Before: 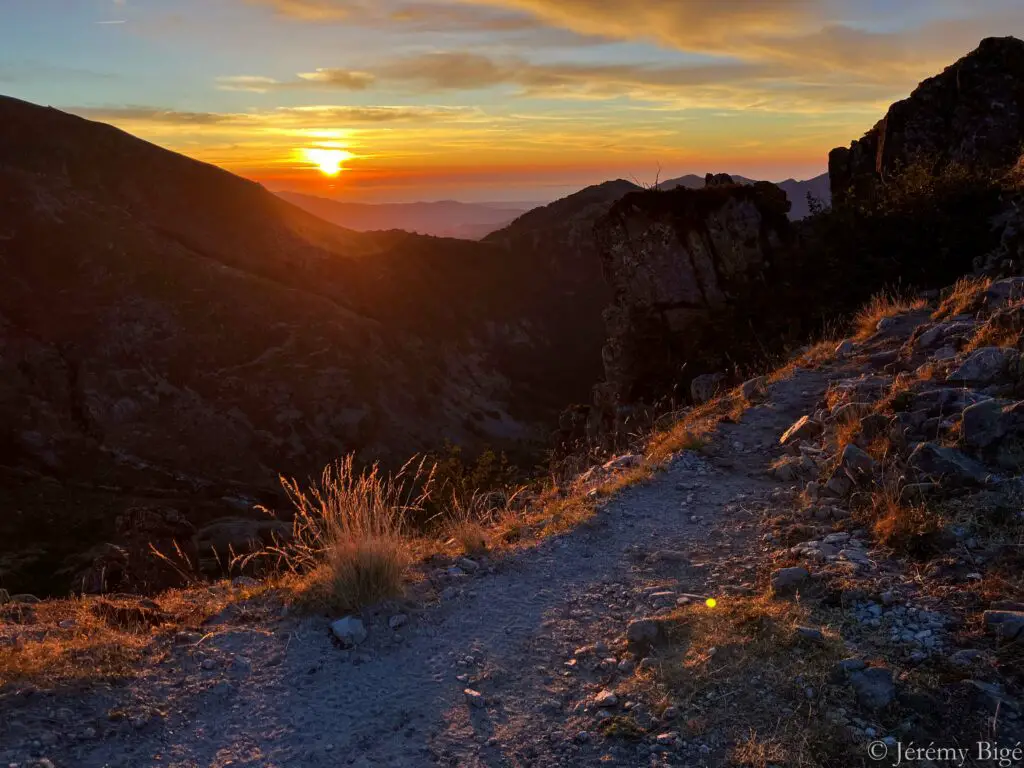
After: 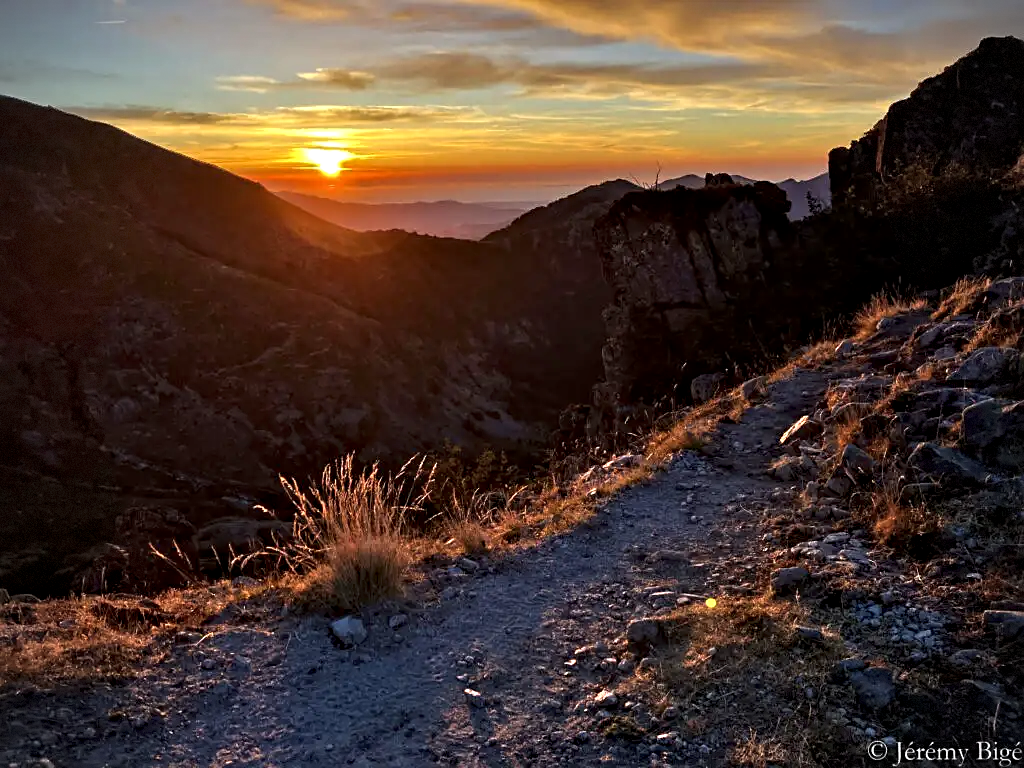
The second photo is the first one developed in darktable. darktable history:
vignetting: fall-off radius 61.09%, dithering 8-bit output
contrast equalizer: octaves 7, y [[0.511, 0.558, 0.631, 0.632, 0.559, 0.512], [0.5 ×6], [0.507, 0.559, 0.627, 0.644, 0.647, 0.647], [0 ×6], [0 ×6]]
sharpen: on, module defaults
